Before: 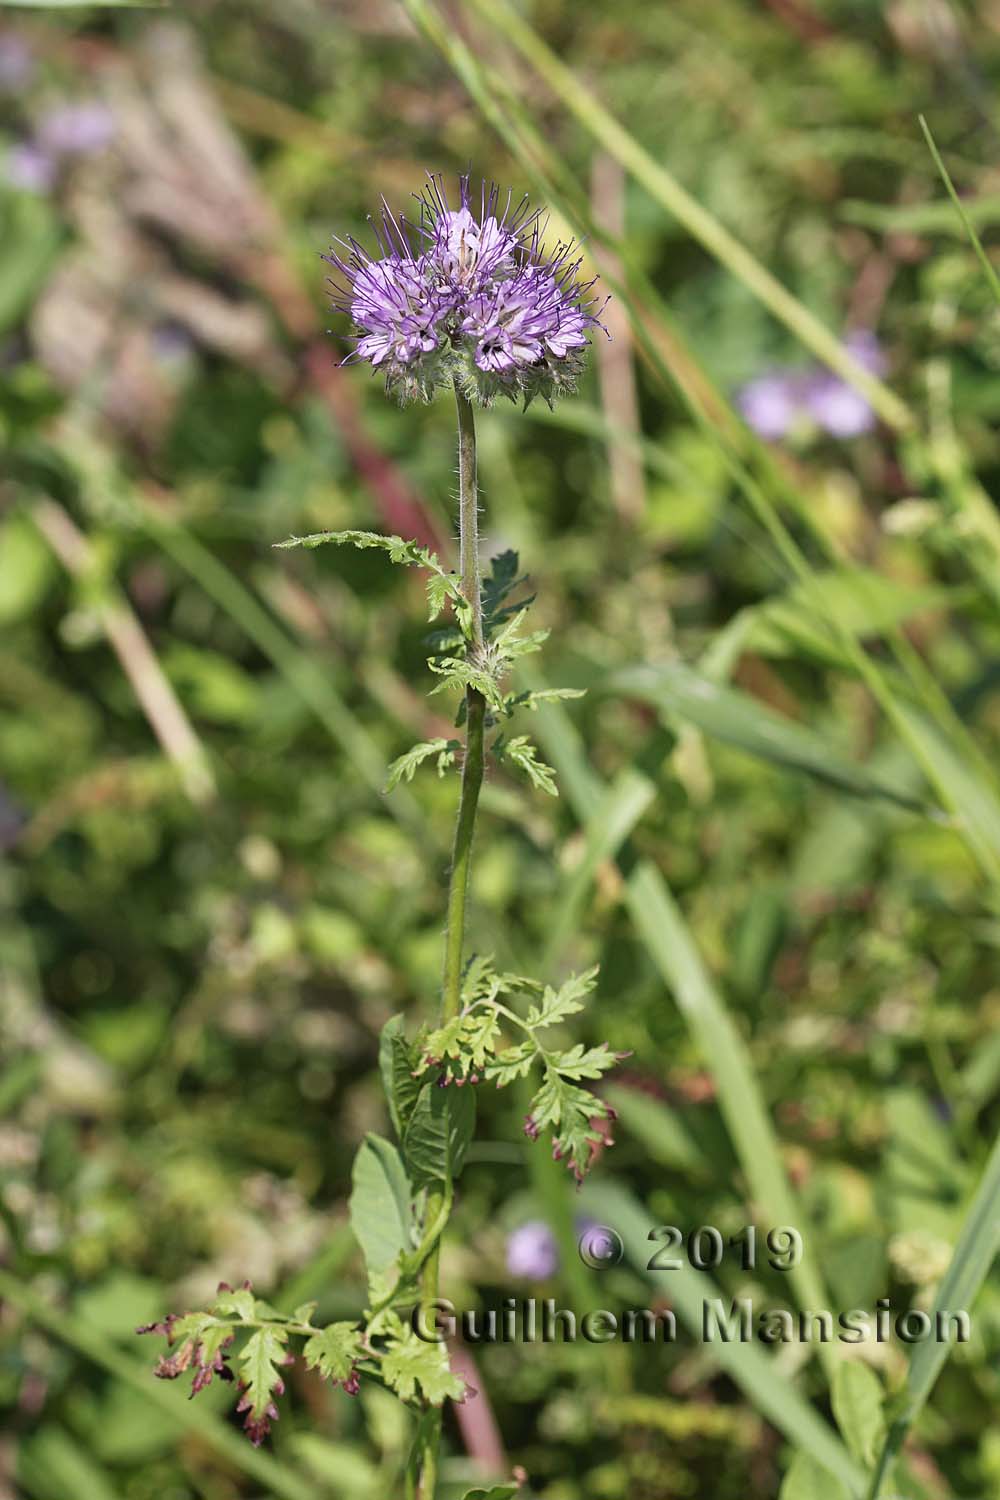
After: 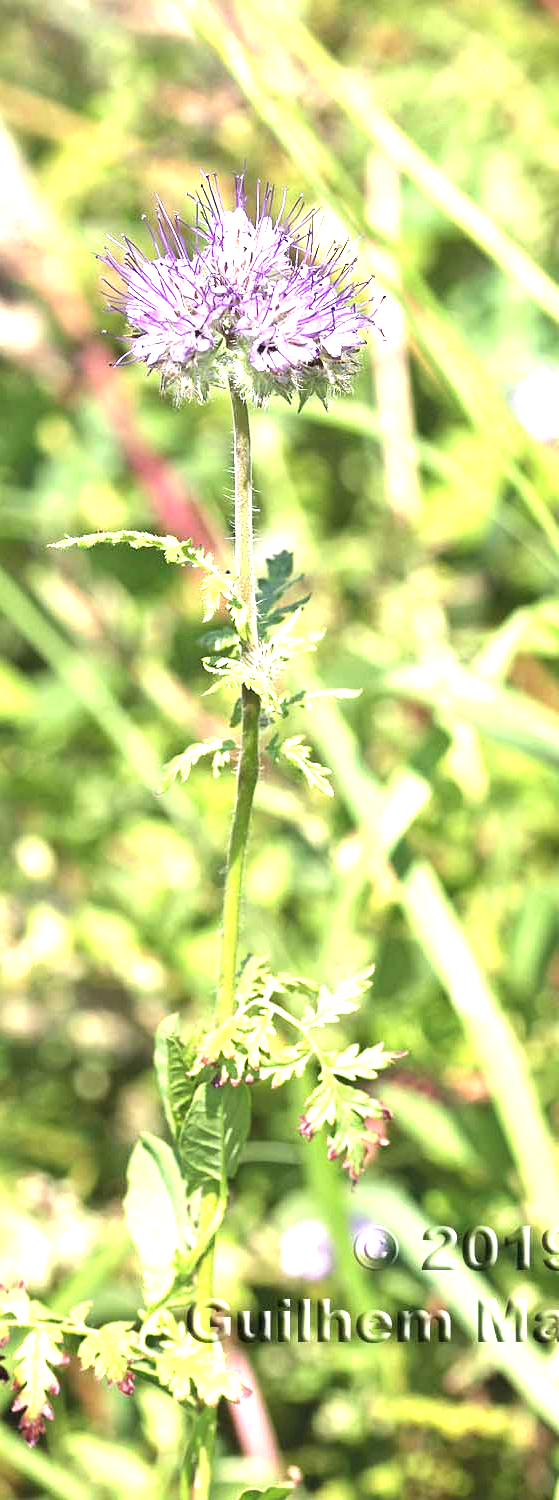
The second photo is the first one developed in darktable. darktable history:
exposure: black level correction 0, exposure 1.916 EV, compensate highlight preservation false
crop and rotate: left 22.513%, right 21.582%
